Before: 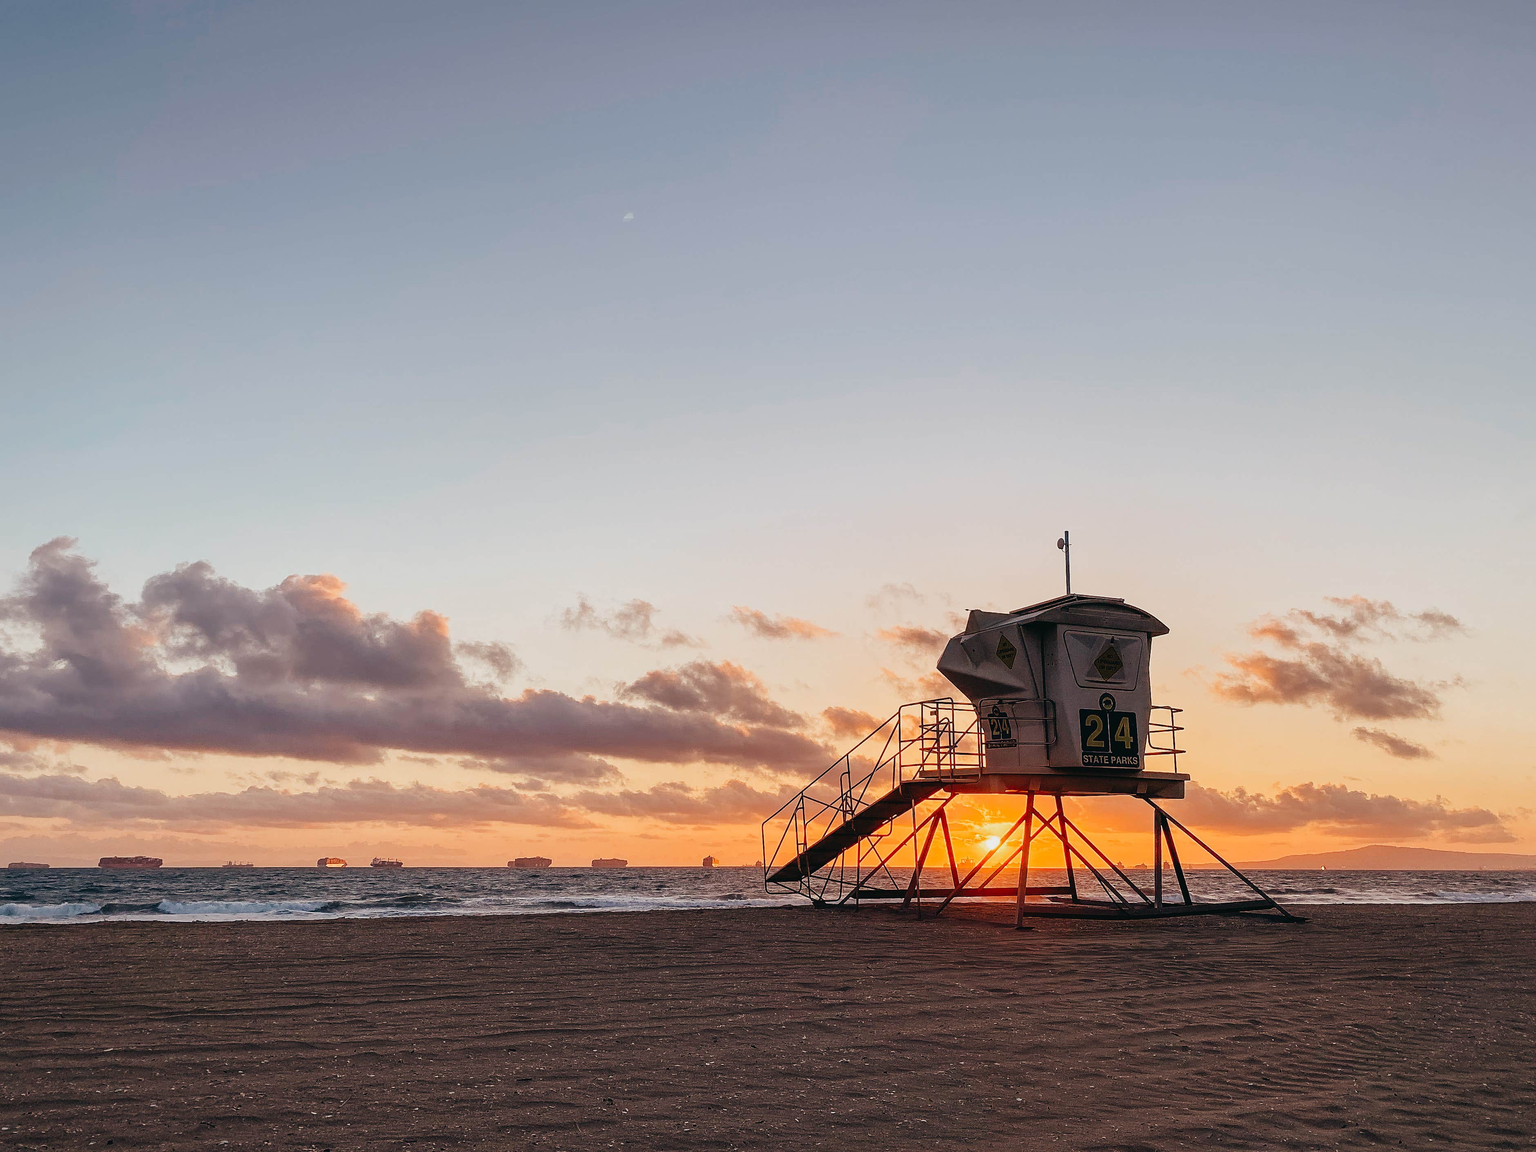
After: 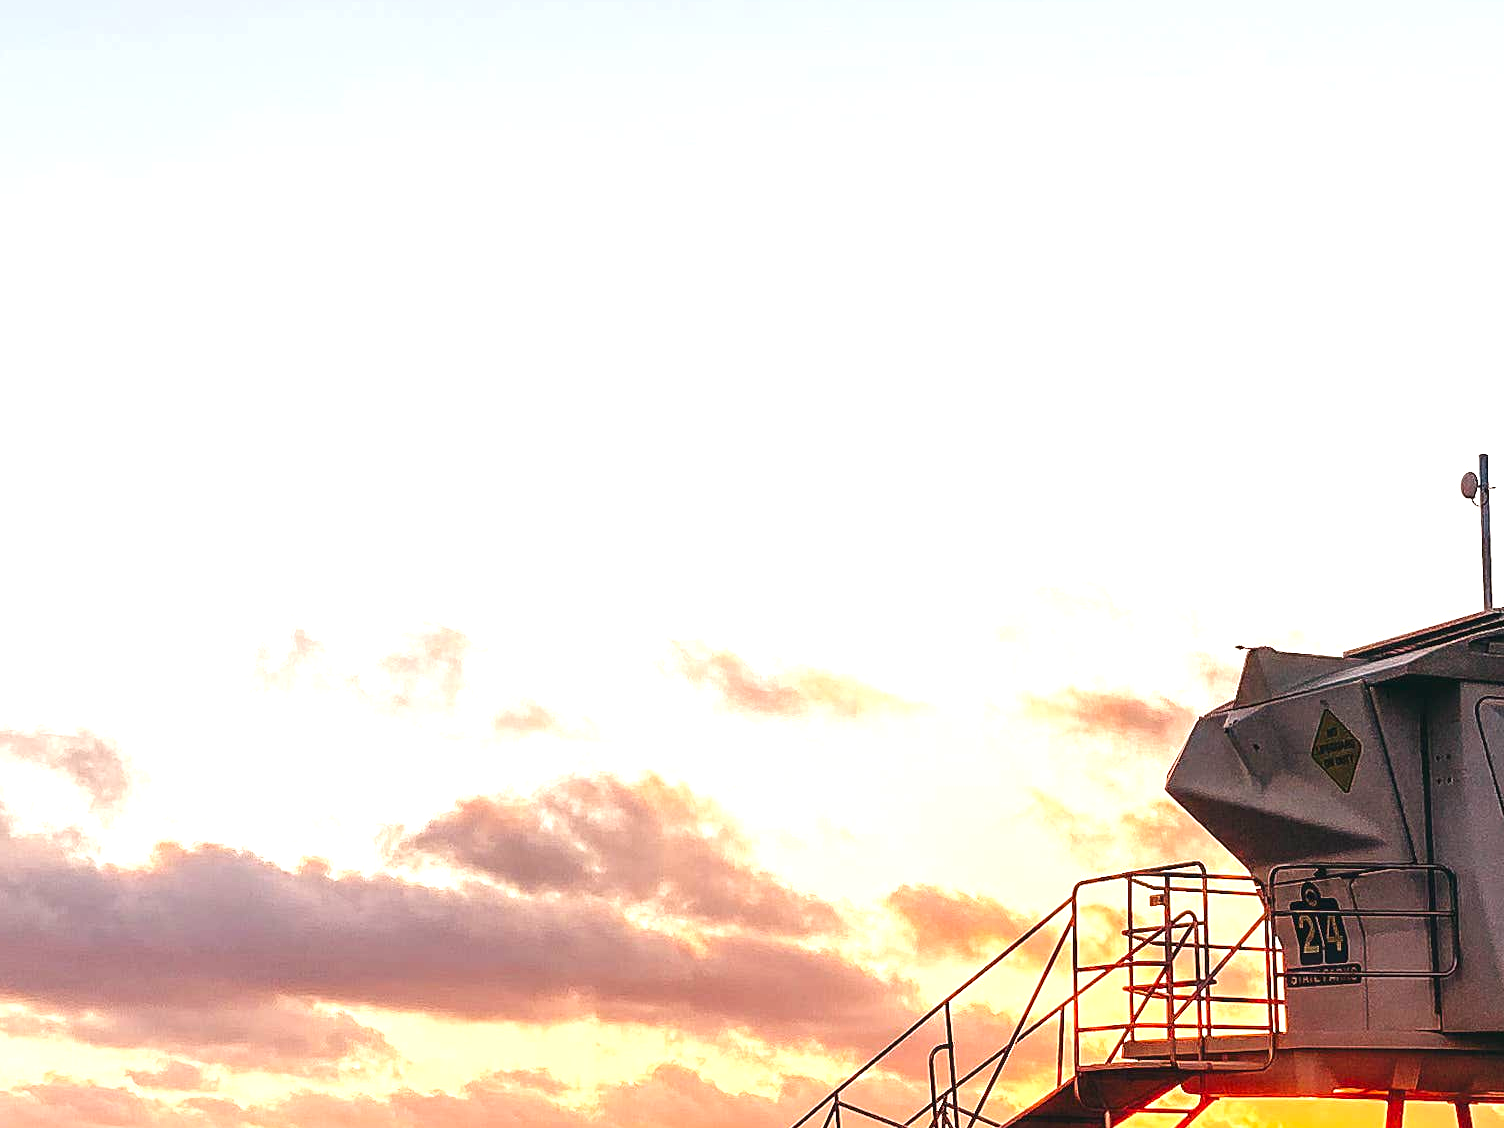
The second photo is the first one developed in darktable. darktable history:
crop: left 30%, top 30%, right 30%, bottom 30%
contrast brightness saturation: contrast -0.02, brightness -0.01, saturation 0.03
exposure: black level correction 0, exposure 1.1 EV, compensate exposure bias true, compensate highlight preservation false
